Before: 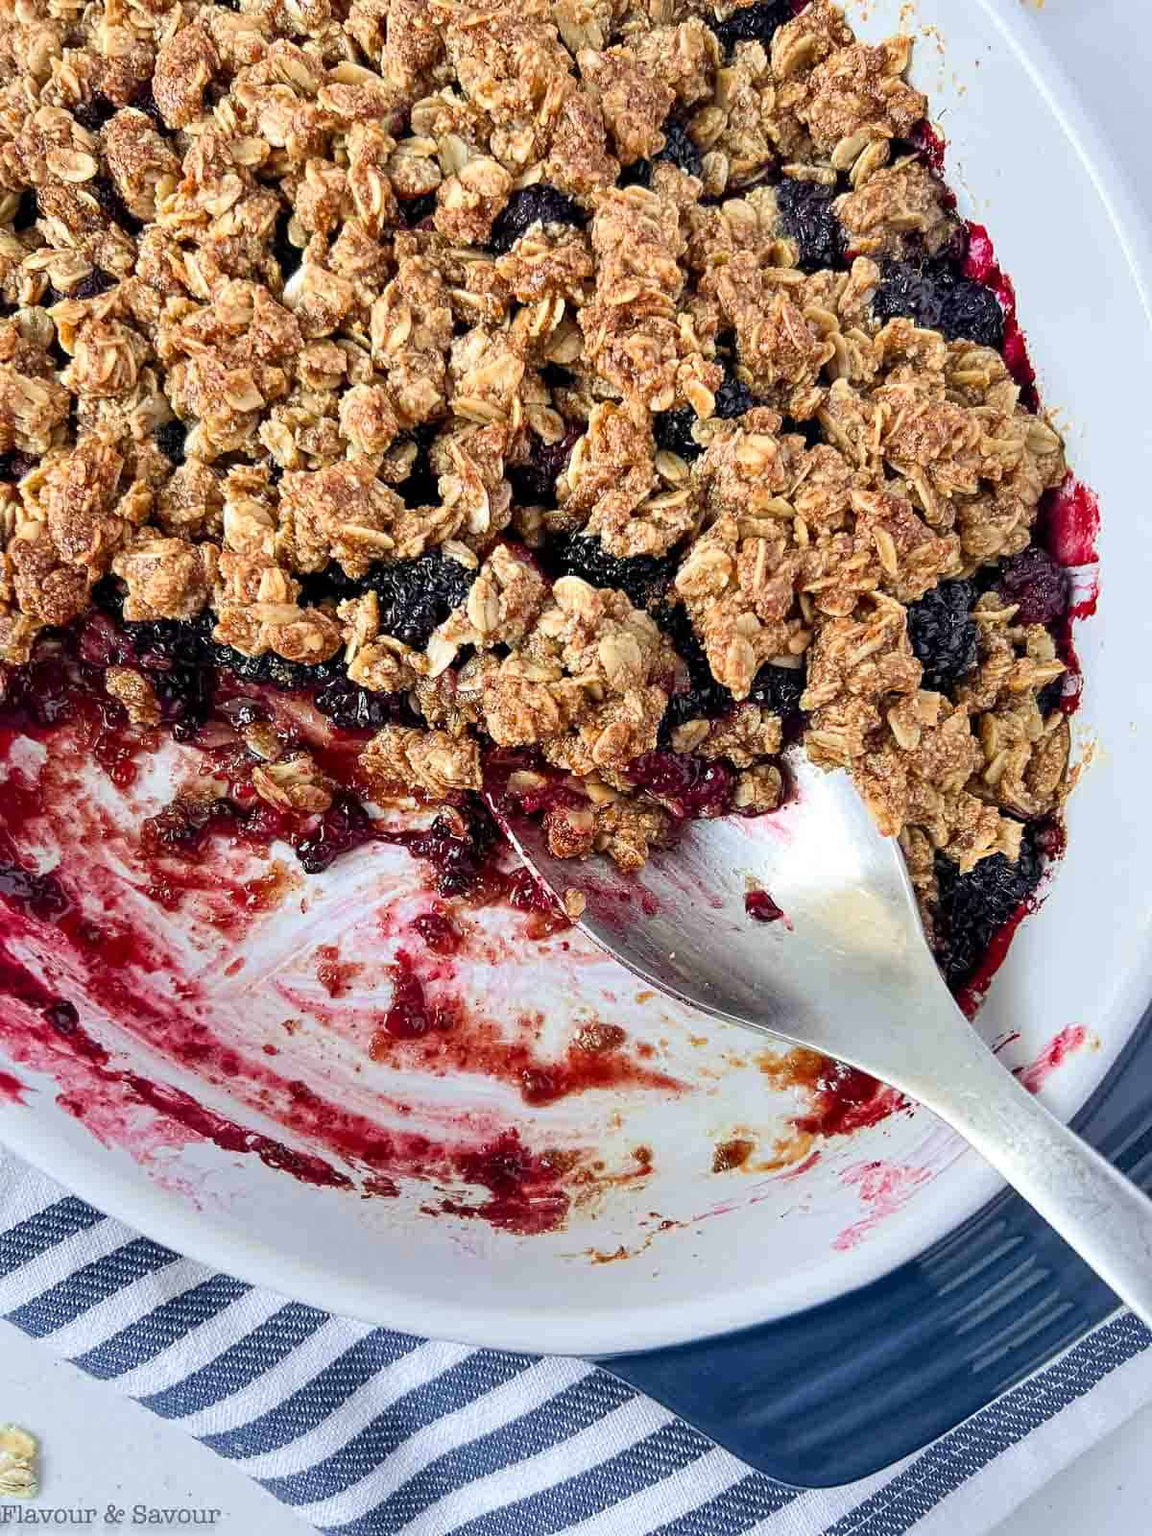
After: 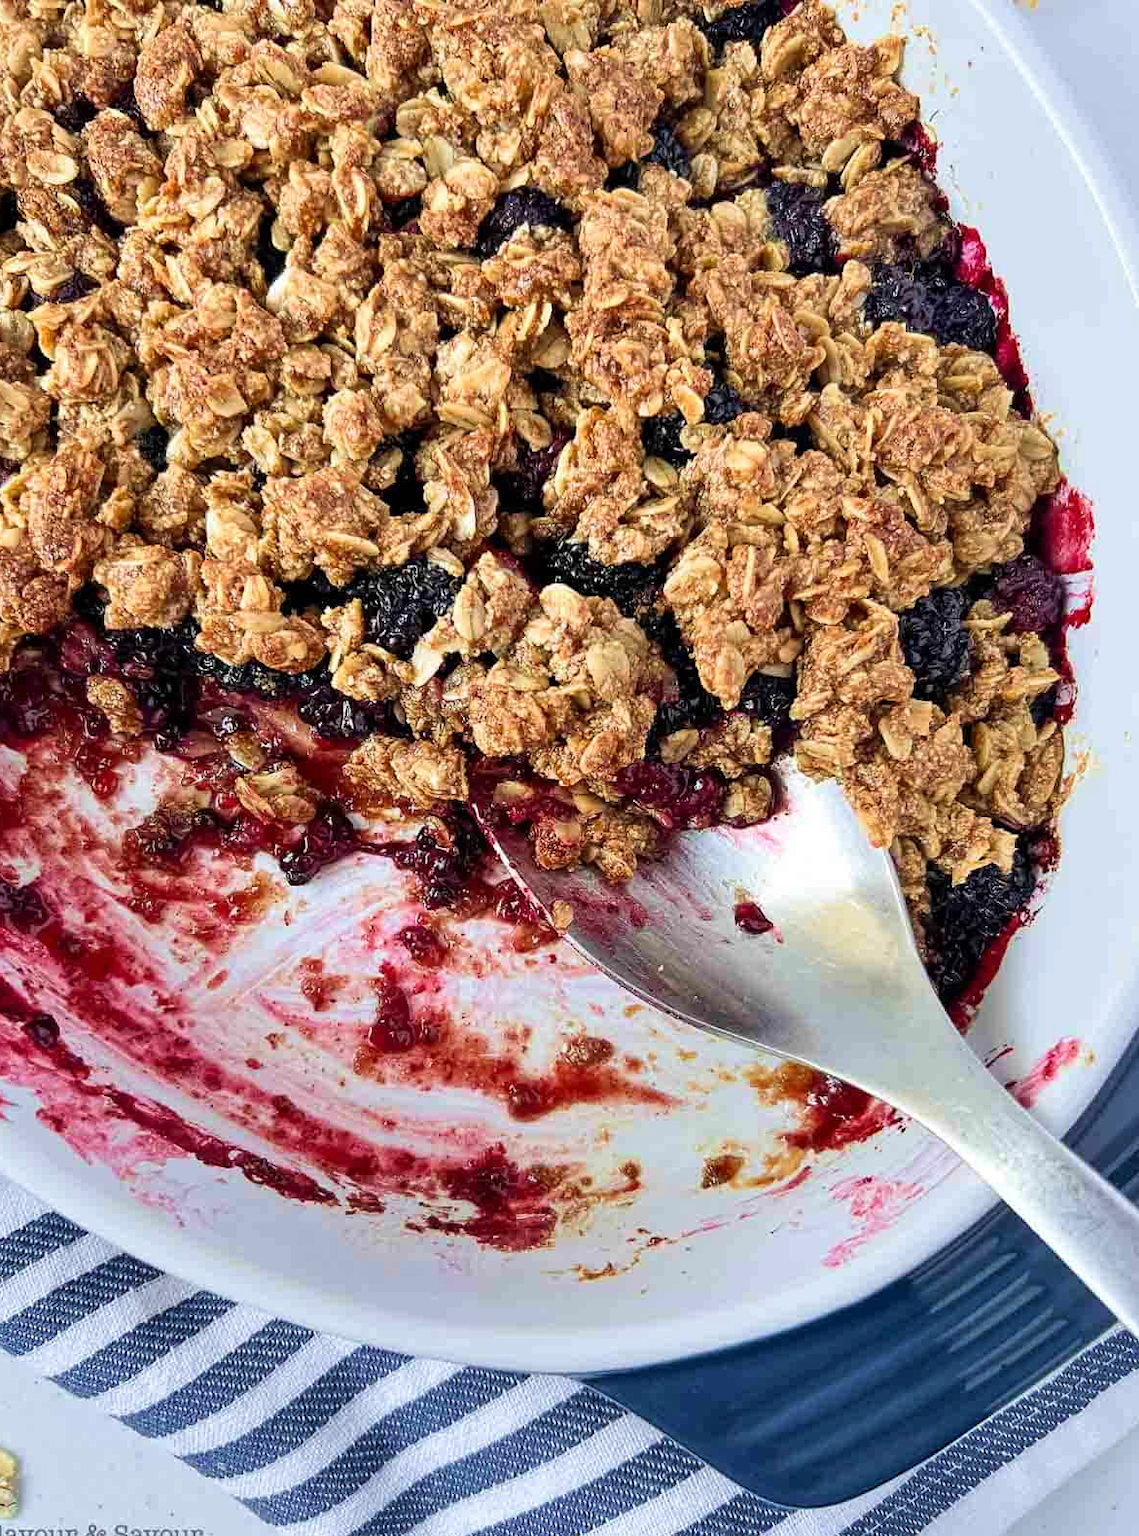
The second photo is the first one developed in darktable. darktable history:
velvia: on, module defaults
crop and rotate: left 1.774%, right 0.633%, bottom 1.28%
